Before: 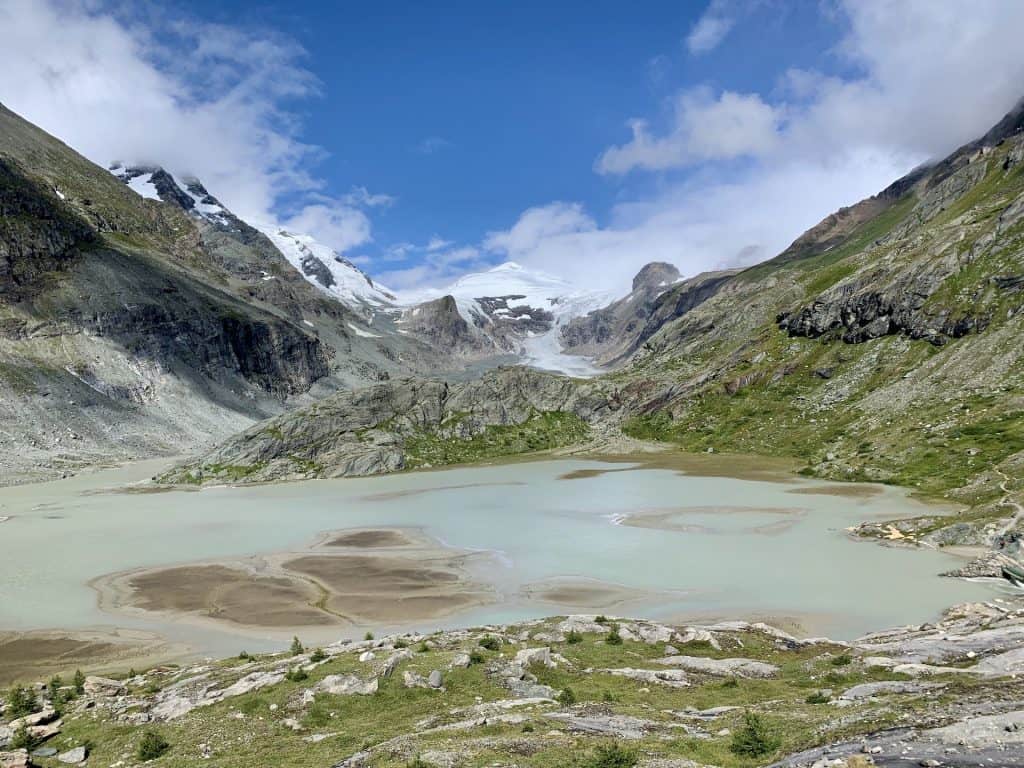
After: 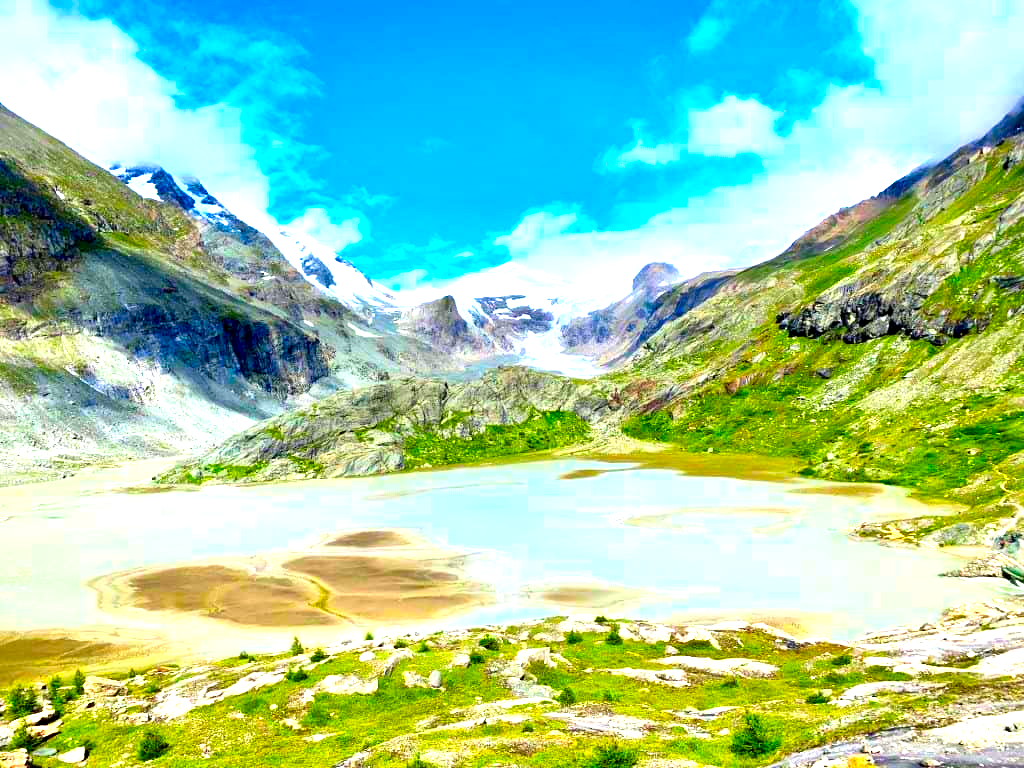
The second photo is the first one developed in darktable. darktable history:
color correction: highlights b* 0.035, saturation 2.95
contrast equalizer: octaves 7, y [[0.514, 0.573, 0.581, 0.508, 0.5, 0.5], [0.5 ×6], [0.5 ×6], [0 ×6], [0 ×6]]
exposure: black level correction 0, exposure 1.291 EV, compensate highlight preservation false
